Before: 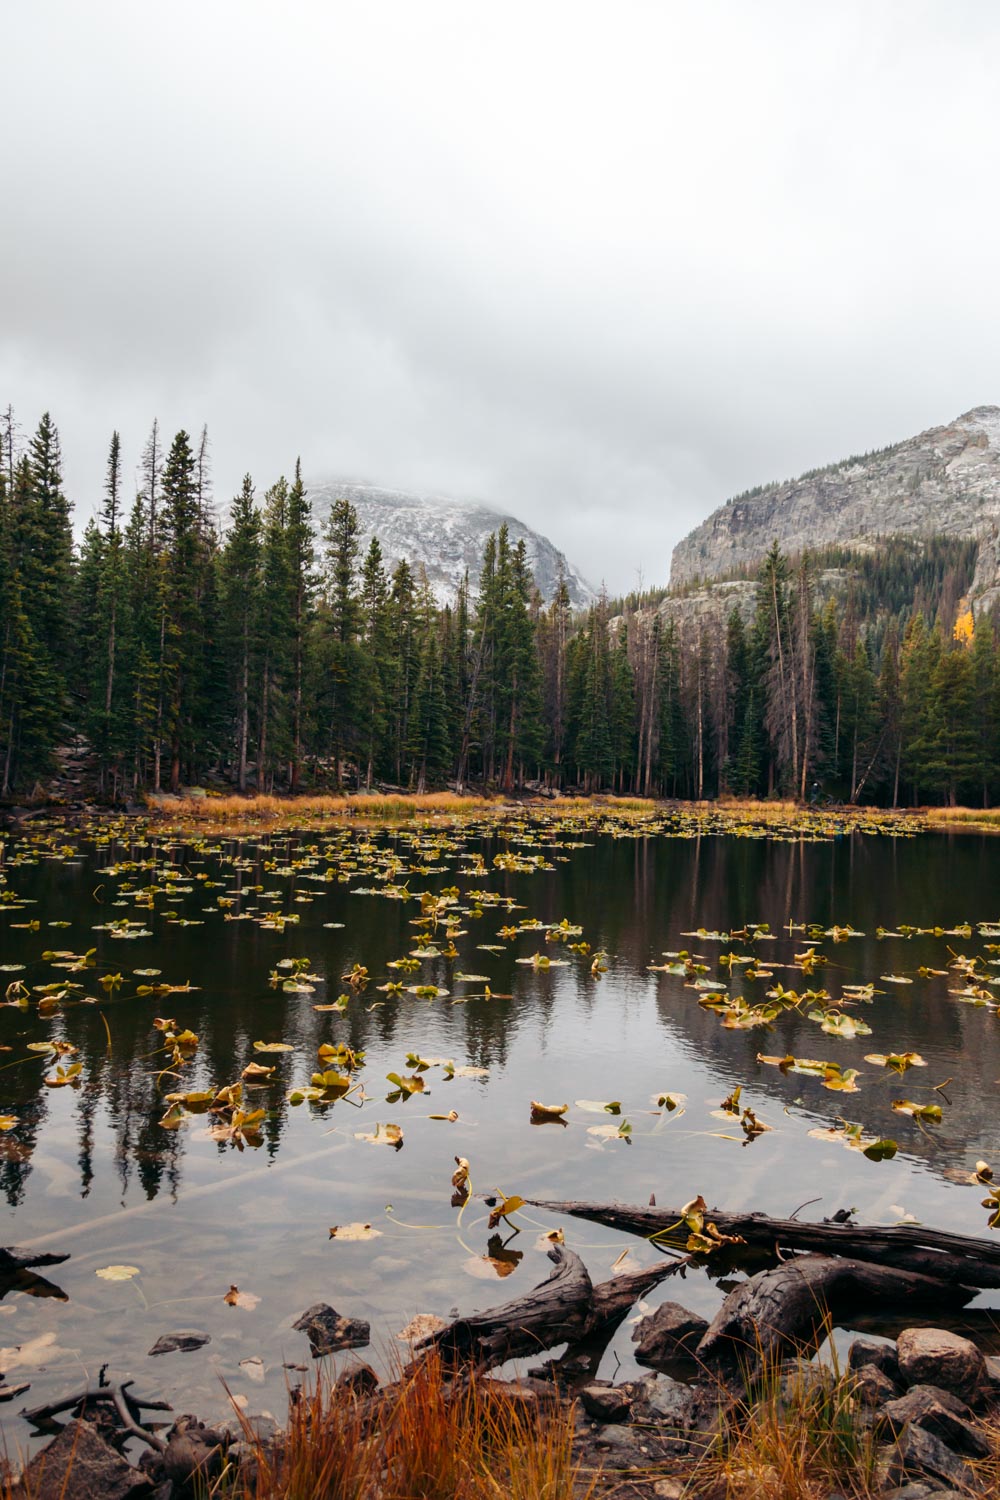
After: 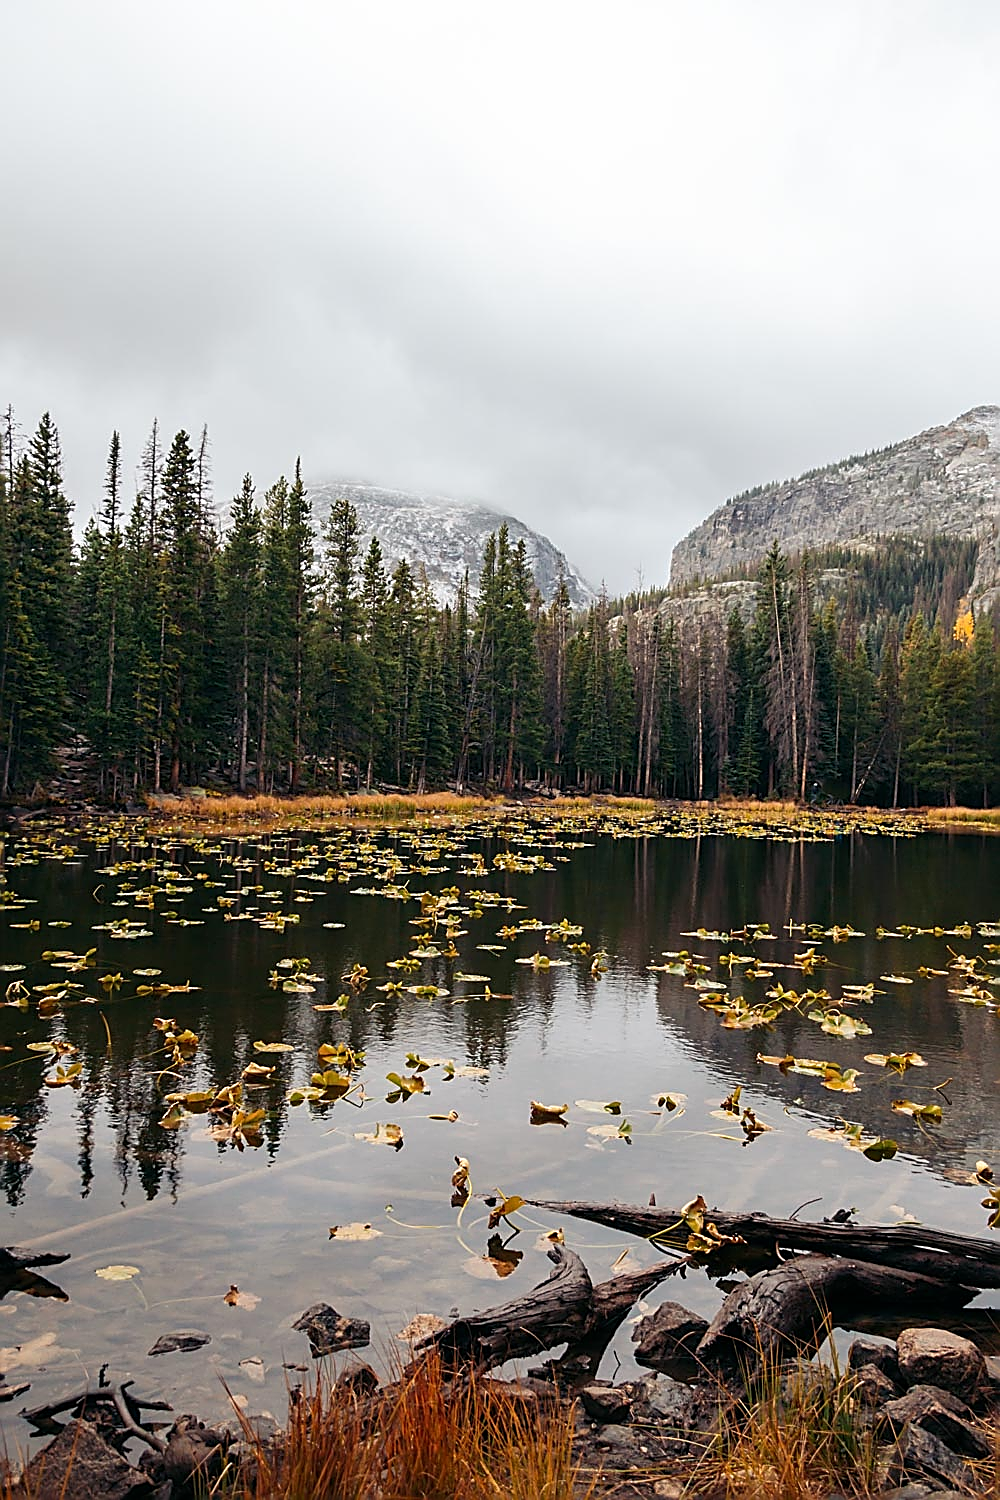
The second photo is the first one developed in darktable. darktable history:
sharpen: radius 1.682, amount 1.29
